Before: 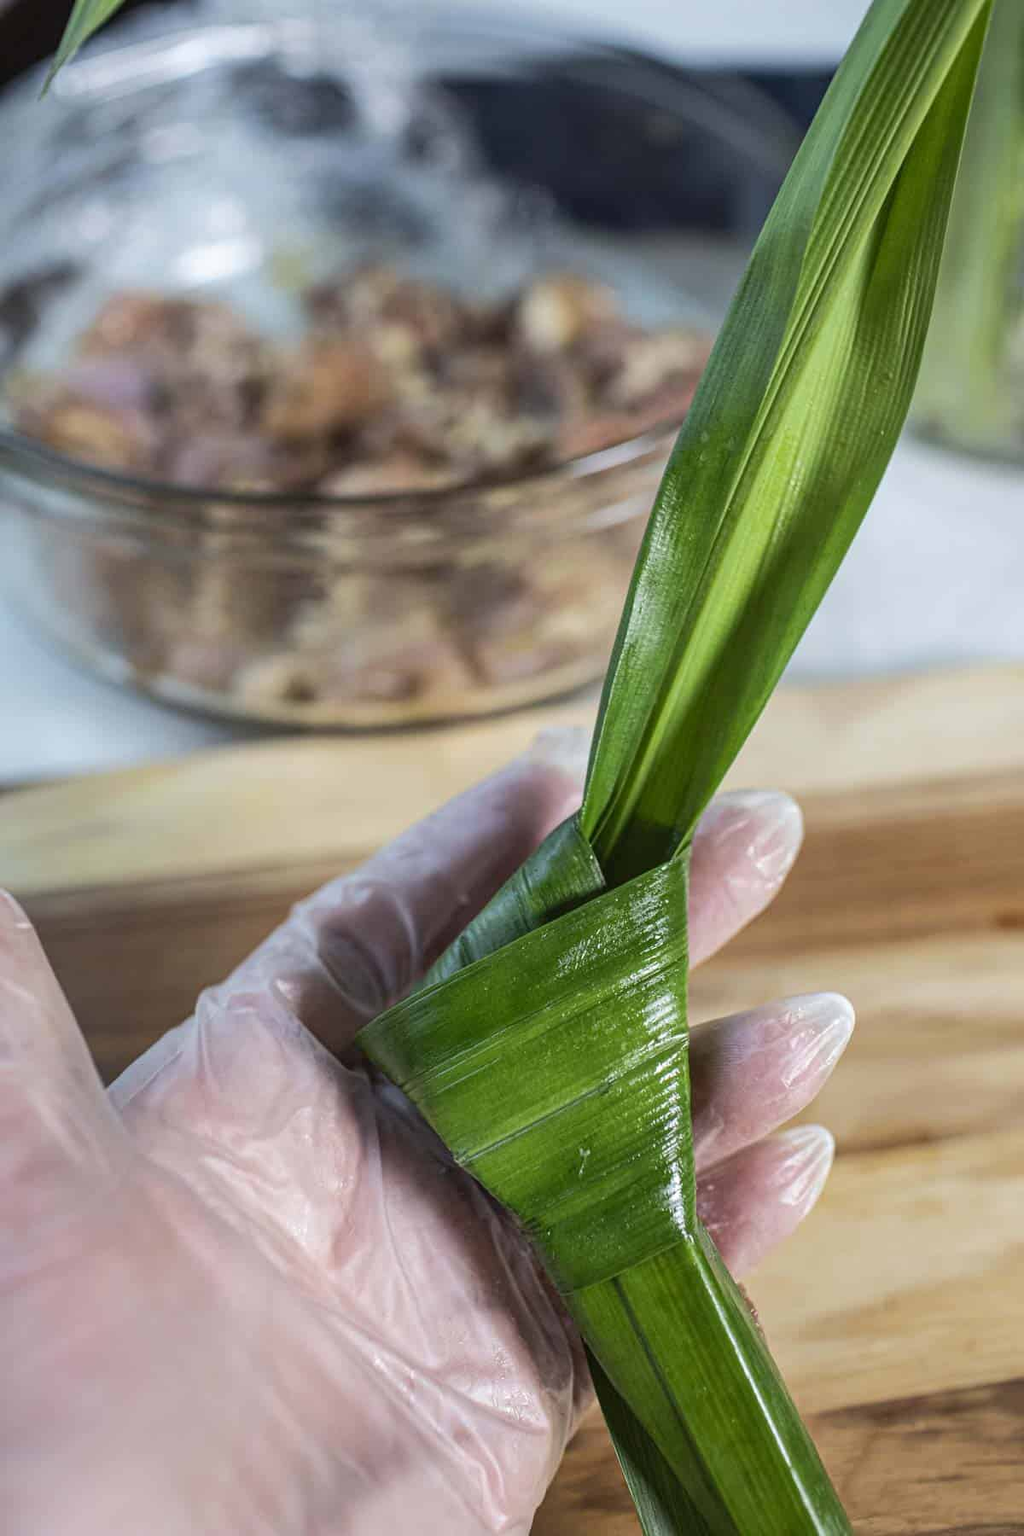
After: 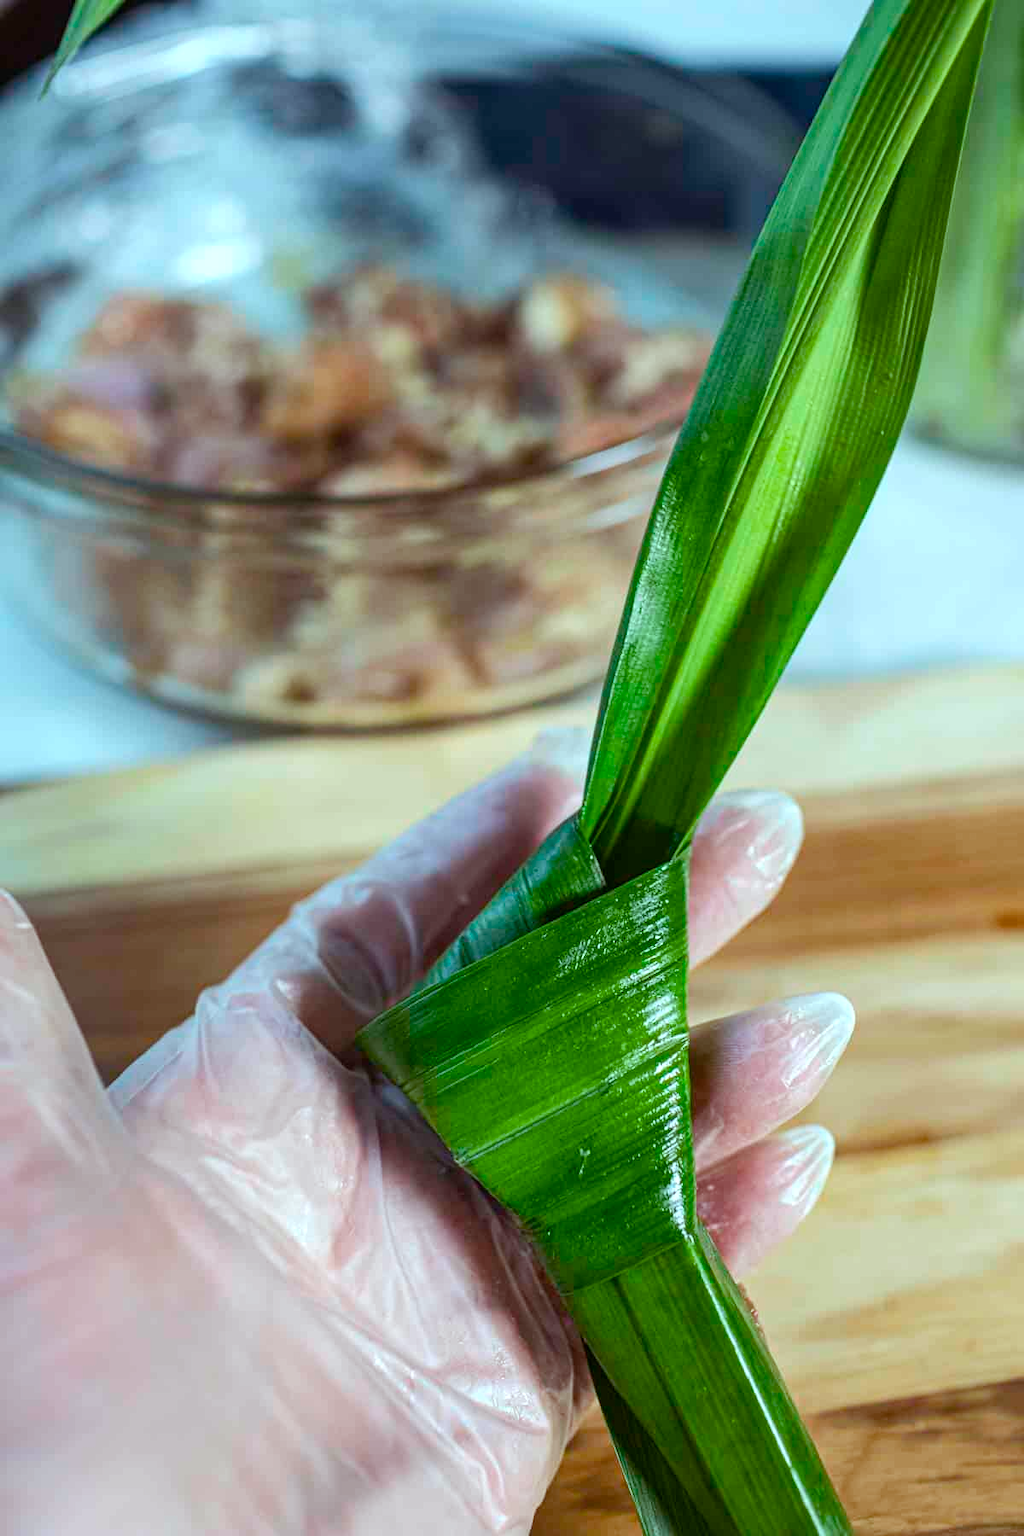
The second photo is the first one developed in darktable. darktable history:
color balance rgb: power › hue 328.41°, highlights gain › luminance 15.376%, highlights gain › chroma 3.964%, highlights gain › hue 207.5°, perceptual saturation grading › global saturation 20%, perceptual saturation grading › highlights -24.831%, perceptual saturation grading › shadows 24.732%, global vibrance 20%
